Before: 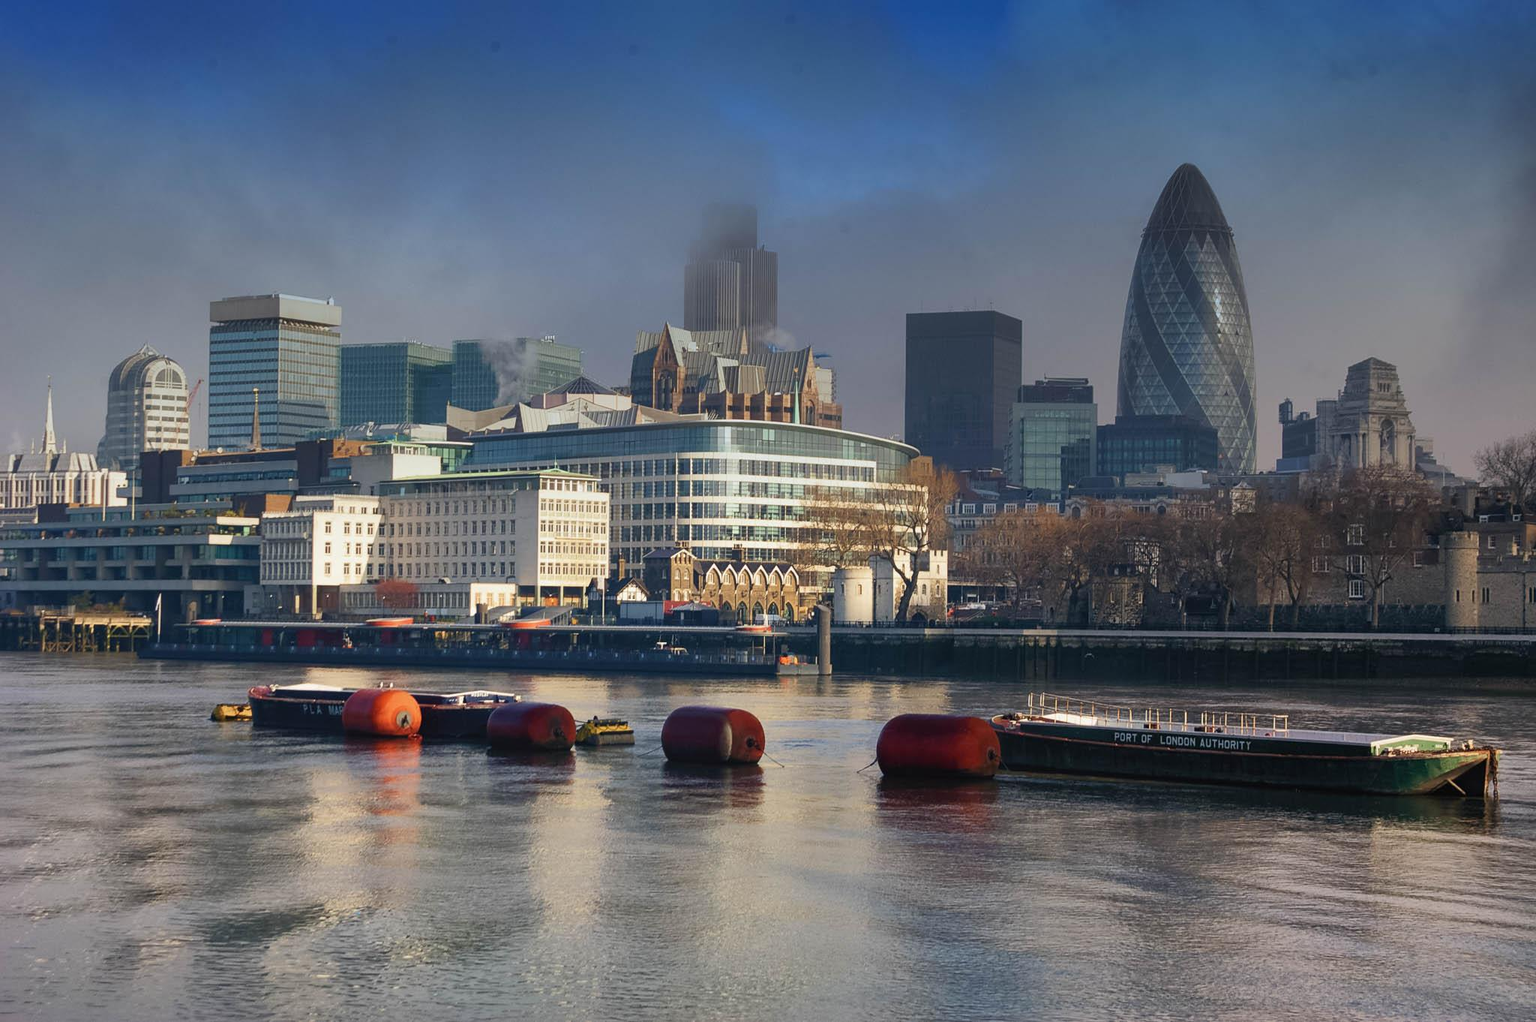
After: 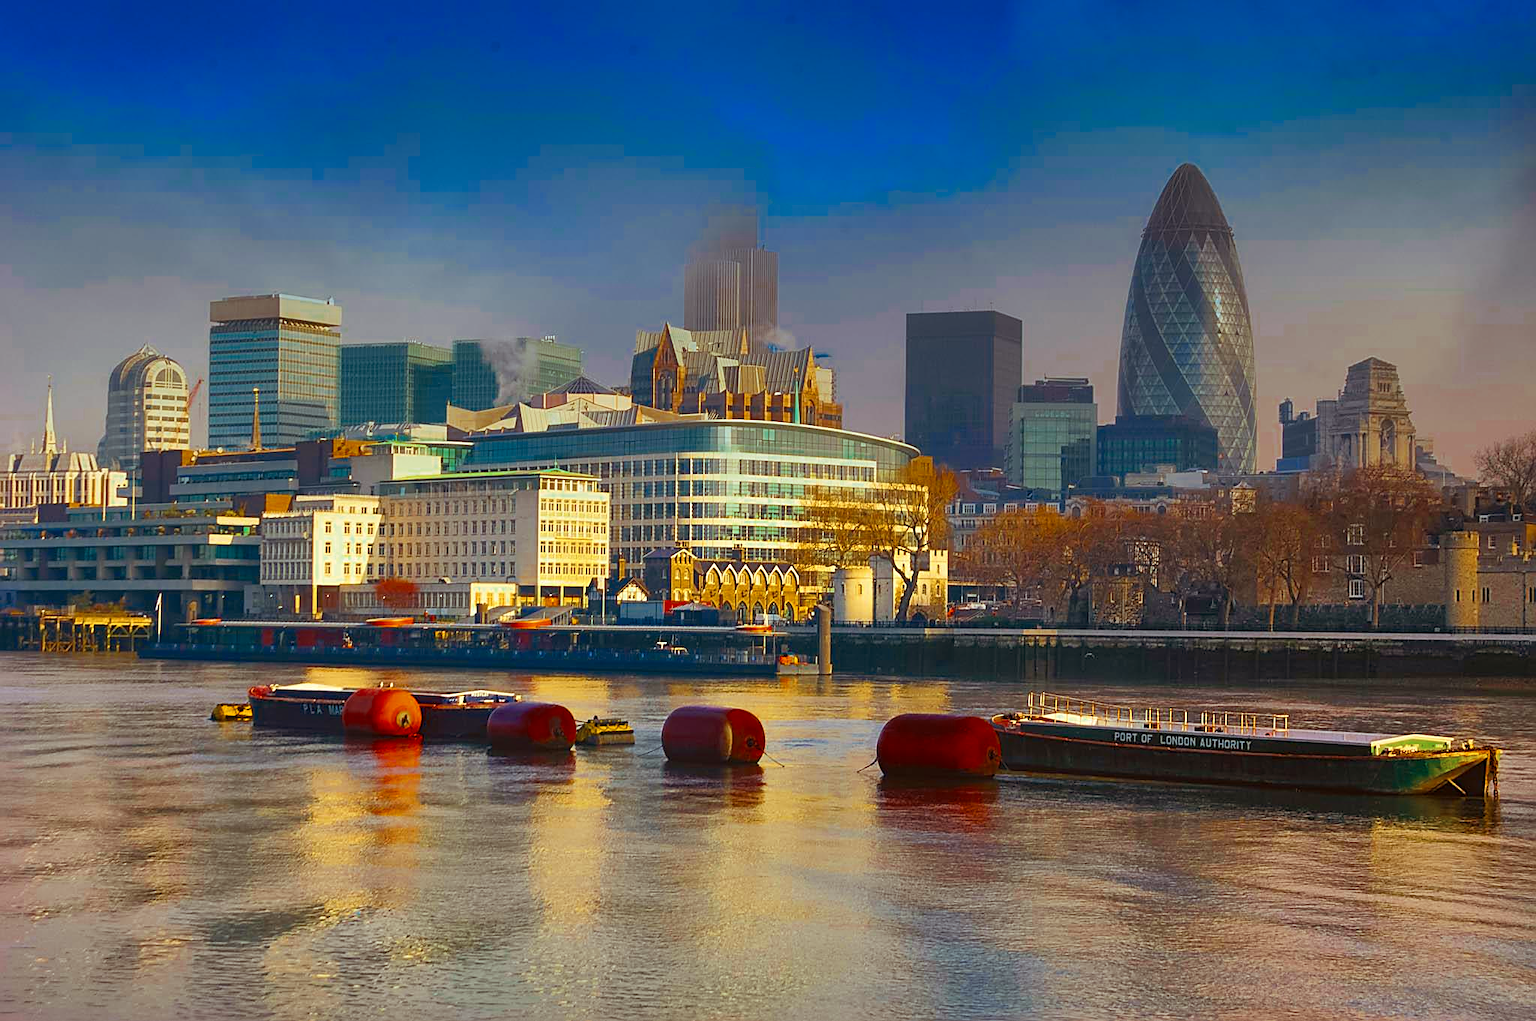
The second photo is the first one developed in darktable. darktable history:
color correction: highlights a* -2.95, highlights b* -2.02, shadows a* 2.48, shadows b* 2.83
contrast equalizer: octaves 7, y [[0.5, 0.488, 0.462, 0.461, 0.491, 0.5], [0.5 ×6], [0.5 ×6], [0 ×6], [0 ×6]], mix 0.141
color balance rgb: power › luminance 9.959%, power › chroma 2.823%, power › hue 56.88°, highlights gain › luminance 6.417%, highlights gain › chroma 2.531%, highlights gain › hue 92.52°, linear chroma grading › shadows 17.804%, linear chroma grading › highlights 60.138%, linear chroma grading › global chroma 49.775%, perceptual saturation grading › global saturation 25.223%, global vibrance 20%
shadows and highlights: shadows 37.03, highlights -27.55, soften with gaussian
color zones: curves: ch0 [(0, 0.5) (0.125, 0.4) (0.25, 0.5) (0.375, 0.4) (0.5, 0.4) (0.625, 0.35) (0.75, 0.35) (0.875, 0.5)]; ch1 [(0, 0.35) (0.125, 0.45) (0.25, 0.35) (0.375, 0.35) (0.5, 0.35) (0.625, 0.35) (0.75, 0.45) (0.875, 0.35)]; ch2 [(0, 0.6) (0.125, 0.5) (0.25, 0.5) (0.375, 0.6) (0.5, 0.6) (0.625, 0.5) (0.75, 0.5) (0.875, 0.5)]
sharpen: on, module defaults
